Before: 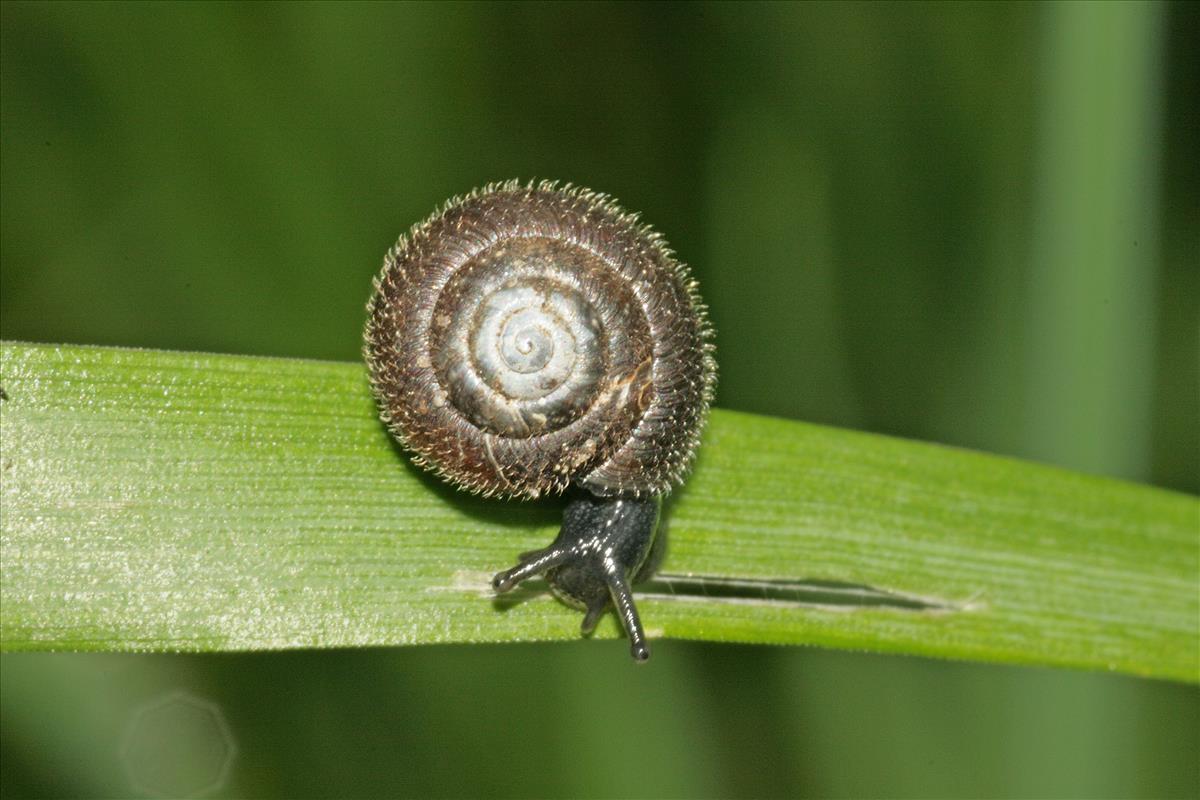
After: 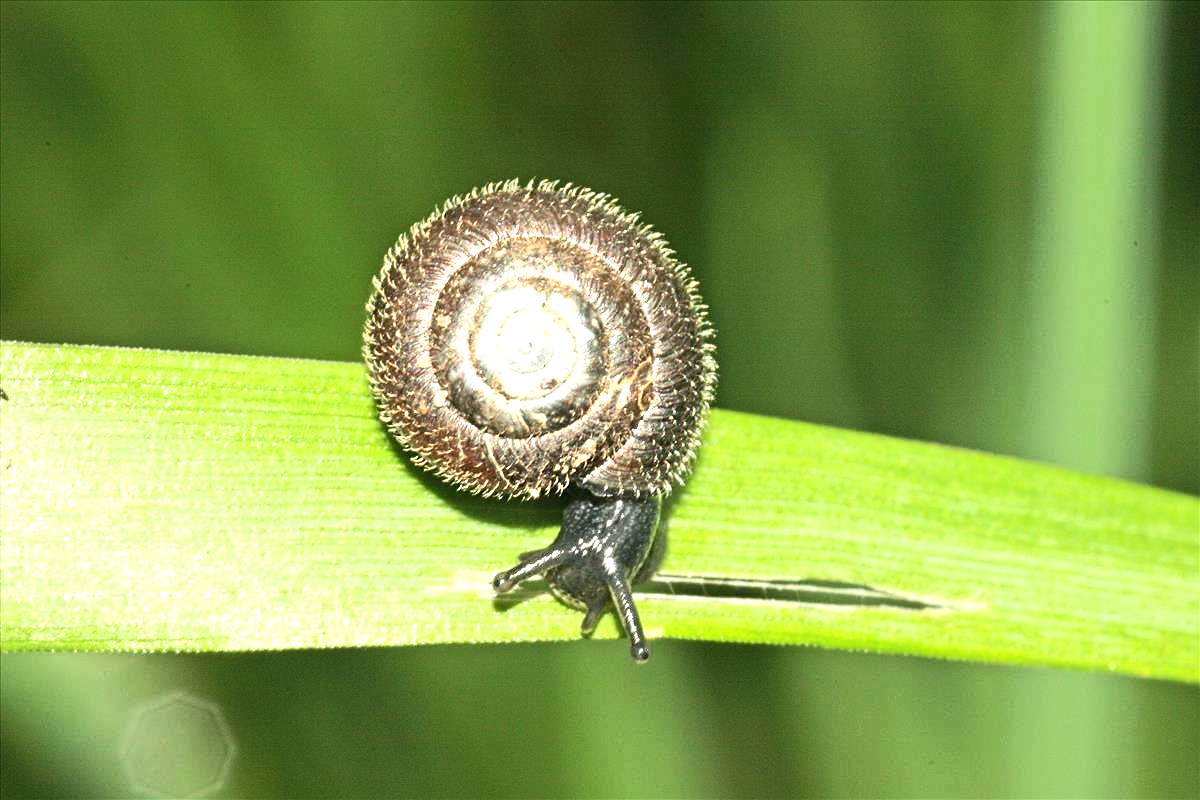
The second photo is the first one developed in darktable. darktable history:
sharpen: radius 2.529, amount 0.323
base curve: curves: ch0 [(0, 0) (0.257, 0.25) (0.482, 0.586) (0.757, 0.871) (1, 1)]
exposure: exposure 1.16 EV, compensate exposure bias true, compensate highlight preservation false
